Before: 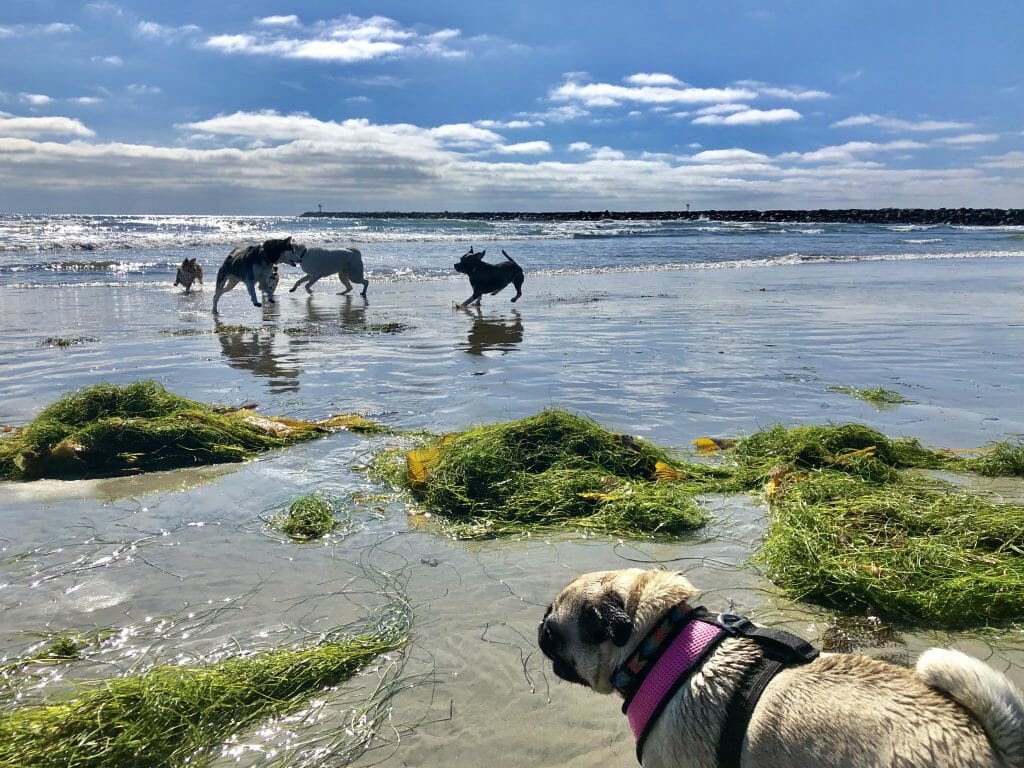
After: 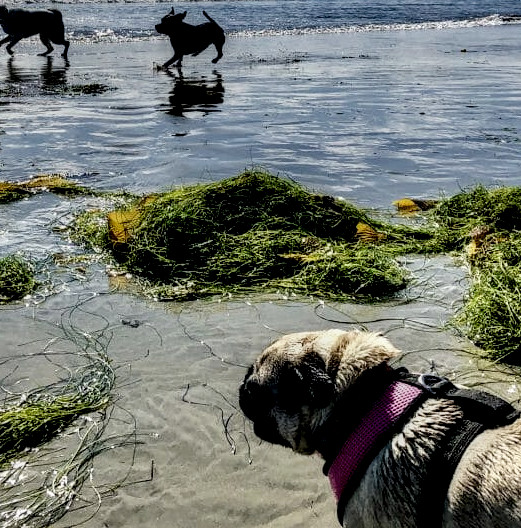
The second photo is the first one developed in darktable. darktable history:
filmic rgb: black relative exposure -7.65 EV, white relative exposure 4.56 EV, hardness 3.61
local contrast: shadows 185%, detail 225%
crop and rotate: left 29.237%, top 31.152%, right 19.807%
shadows and highlights: radius 121.13, shadows 21.4, white point adjustment -9.72, highlights -14.39, soften with gaussian
